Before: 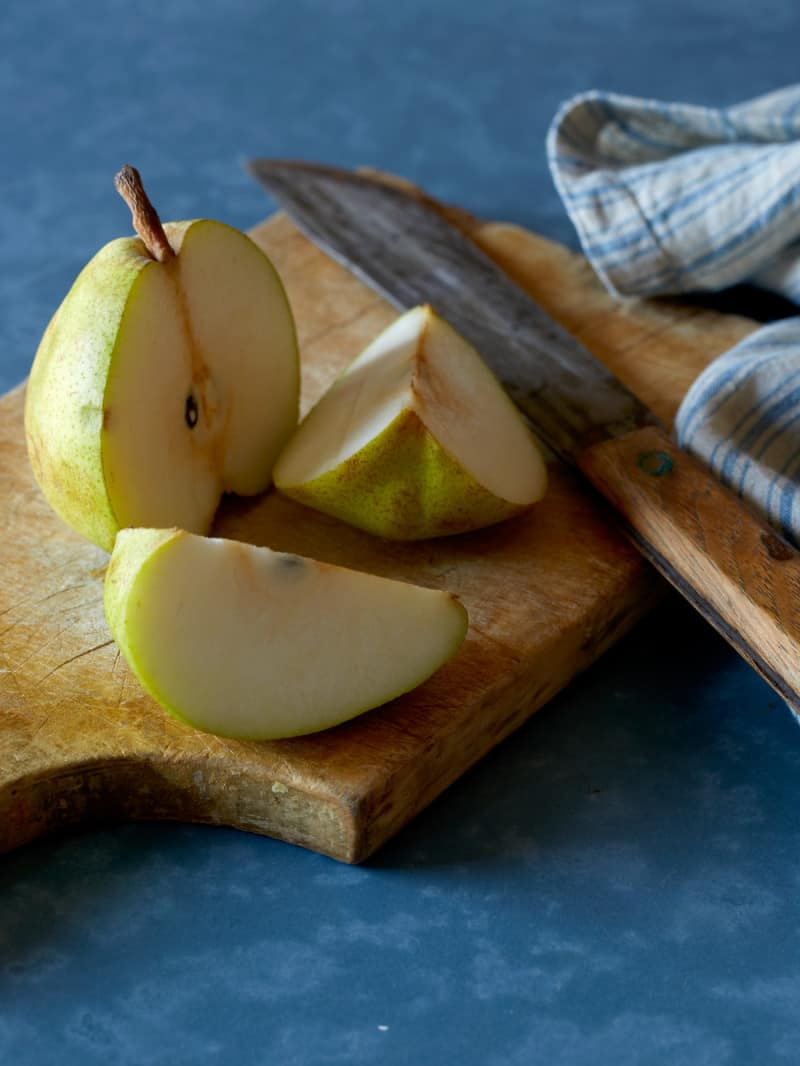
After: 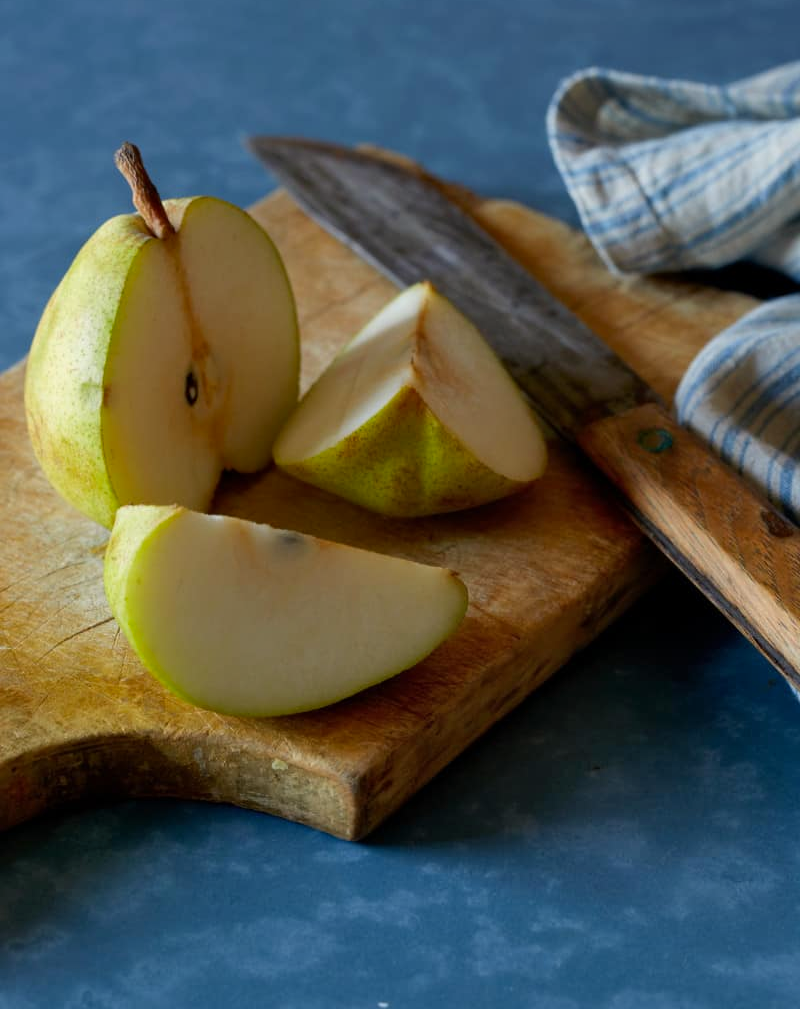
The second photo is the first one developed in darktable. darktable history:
crop and rotate: top 2.231%, bottom 3.081%
shadows and highlights: shadows 37.14, highlights -27.34, soften with gaussian
exposure: exposure -0.157 EV, compensate highlight preservation false
color correction: highlights a* 0.748, highlights b* 2.79, saturation 1.07
